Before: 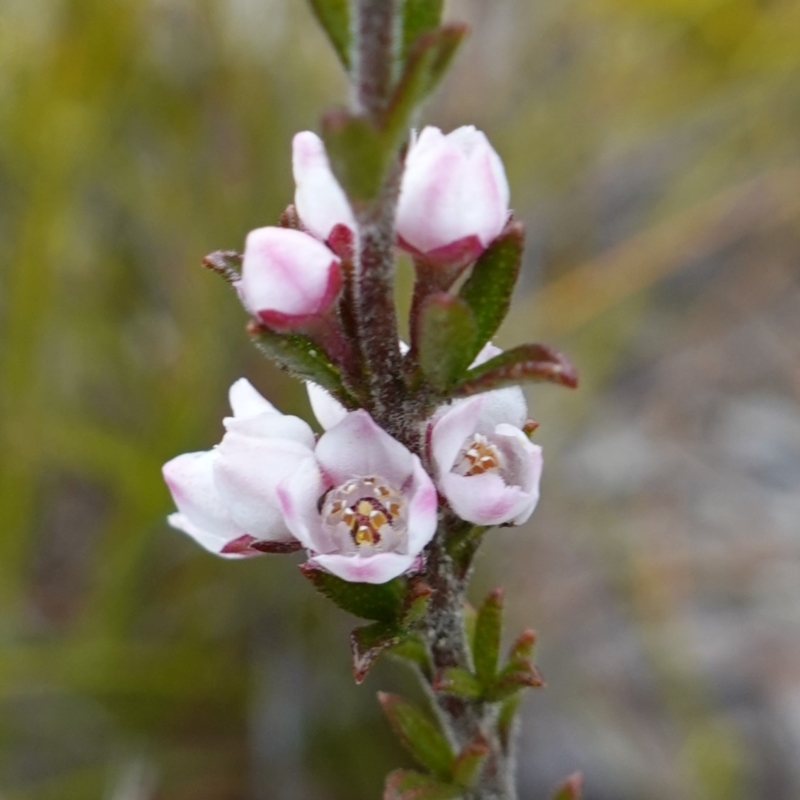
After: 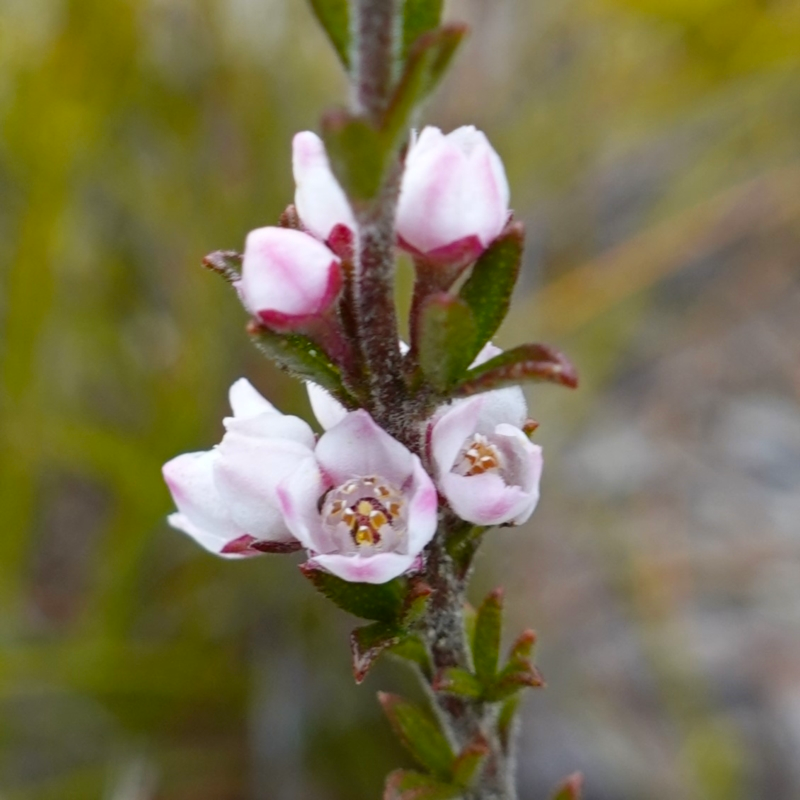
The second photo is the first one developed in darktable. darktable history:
color balance rgb: perceptual saturation grading › global saturation 17.81%
